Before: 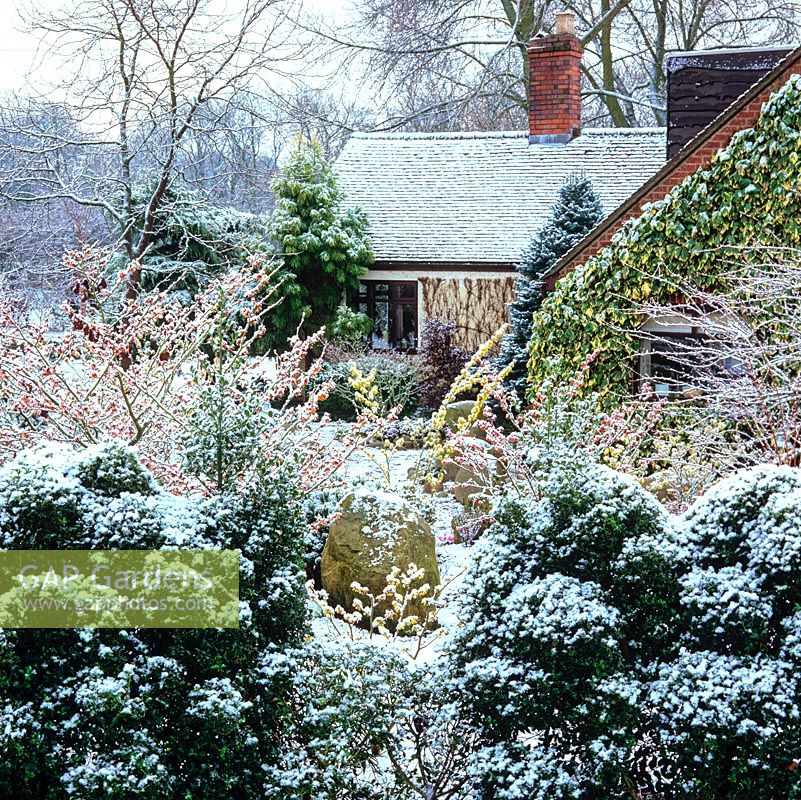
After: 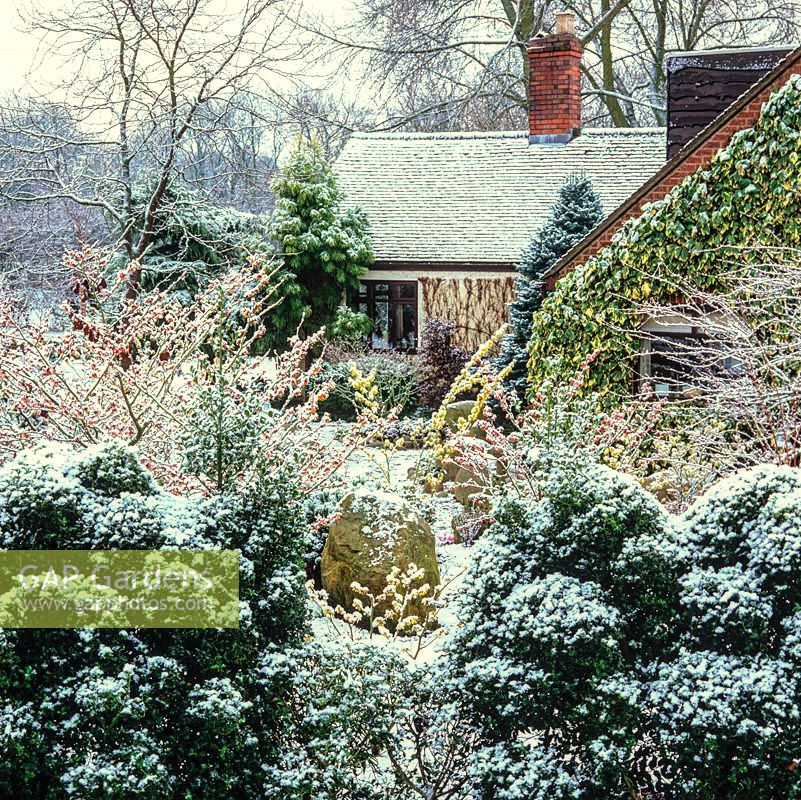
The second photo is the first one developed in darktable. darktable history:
local contrast: on, module defaults
white balance: red 1.029, blue 0.92
